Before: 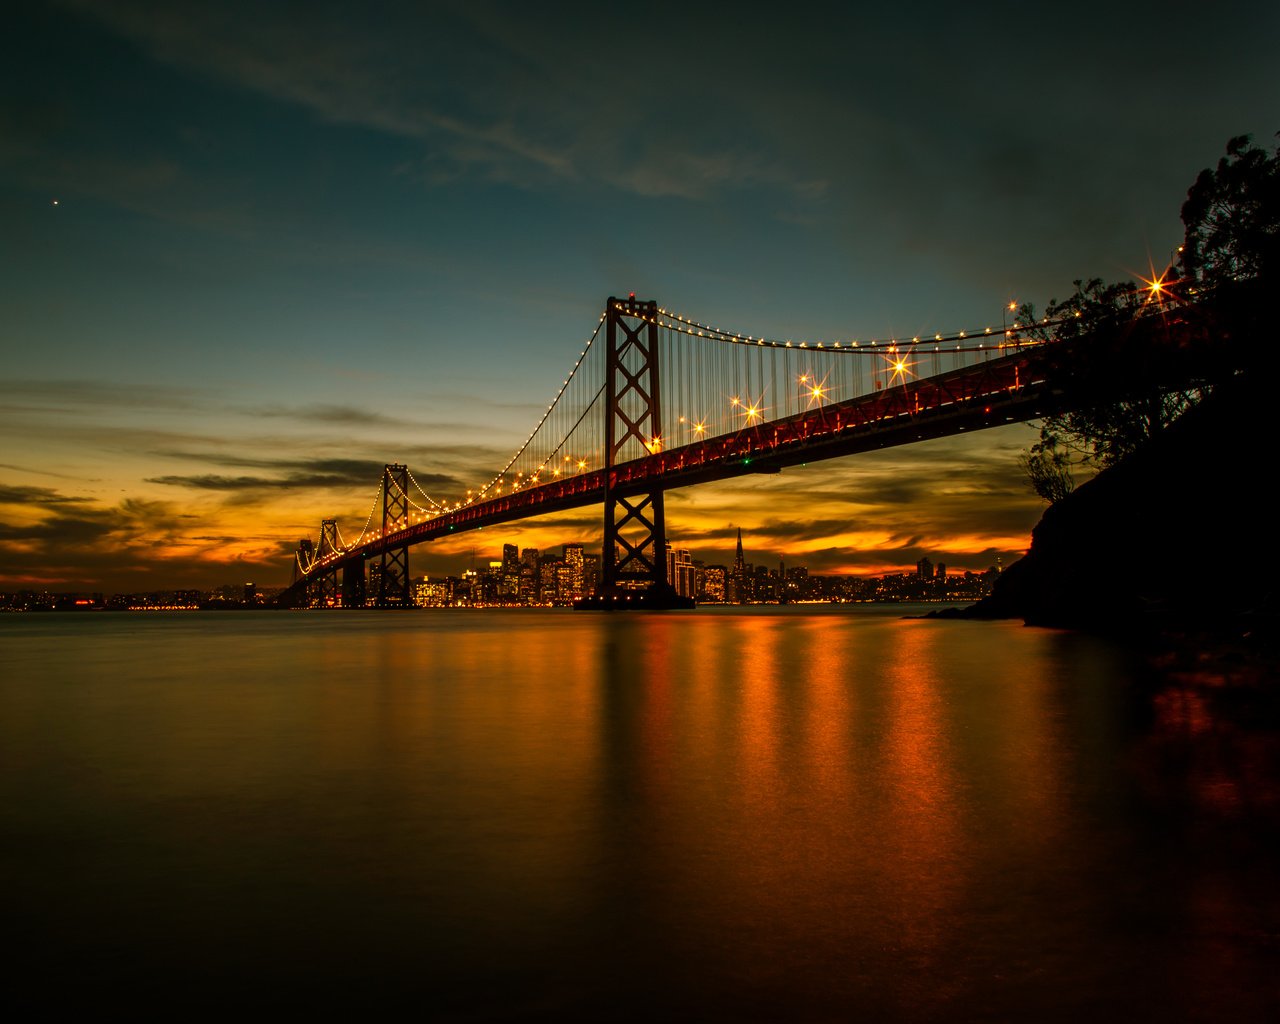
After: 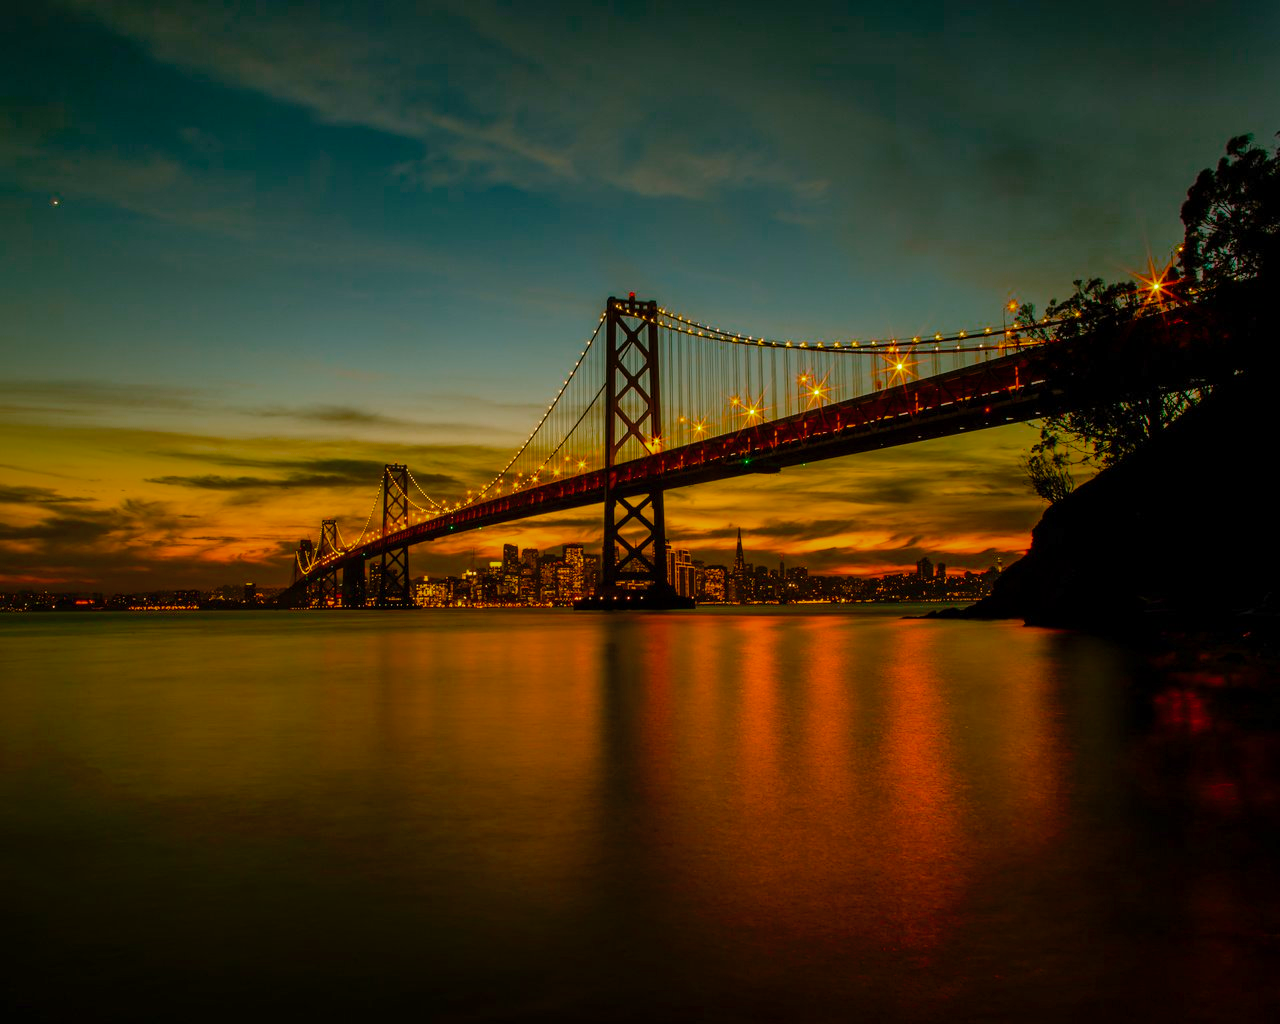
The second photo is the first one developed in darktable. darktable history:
color balance rgb: linear chroma grading › global chroma 0.905%, perceptual saturation grading › global saturation 30.084%, global vibrance 16.802%, saturation formula JzAzBz (2021)
shadows and highlights: on, module defaults
